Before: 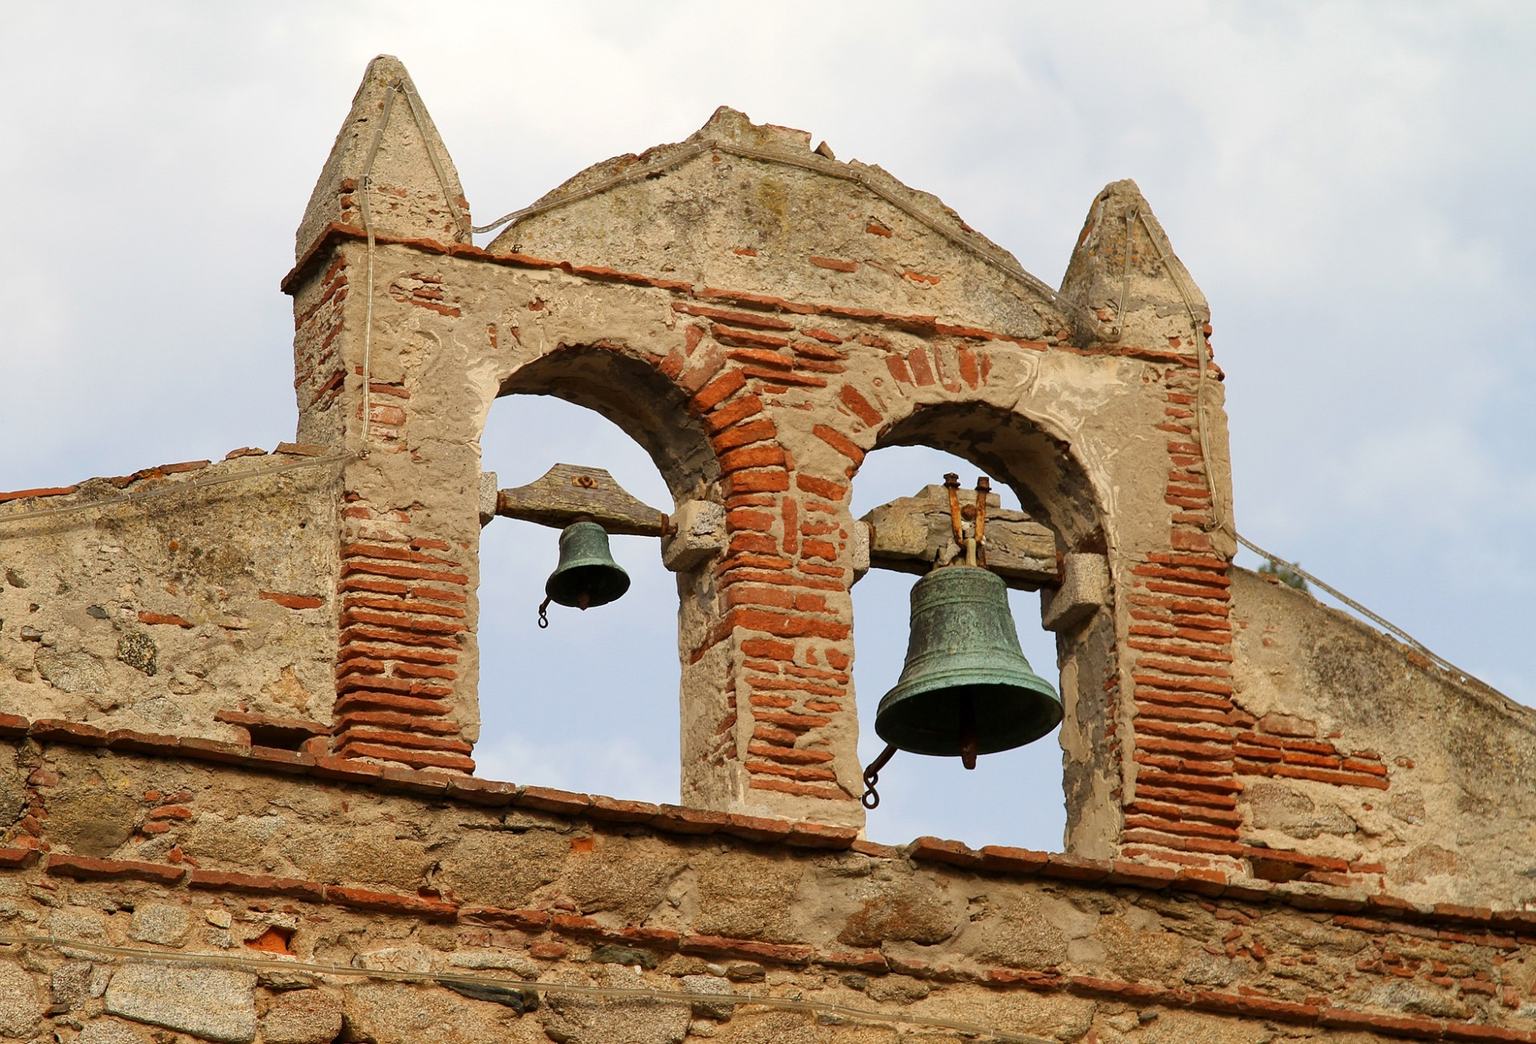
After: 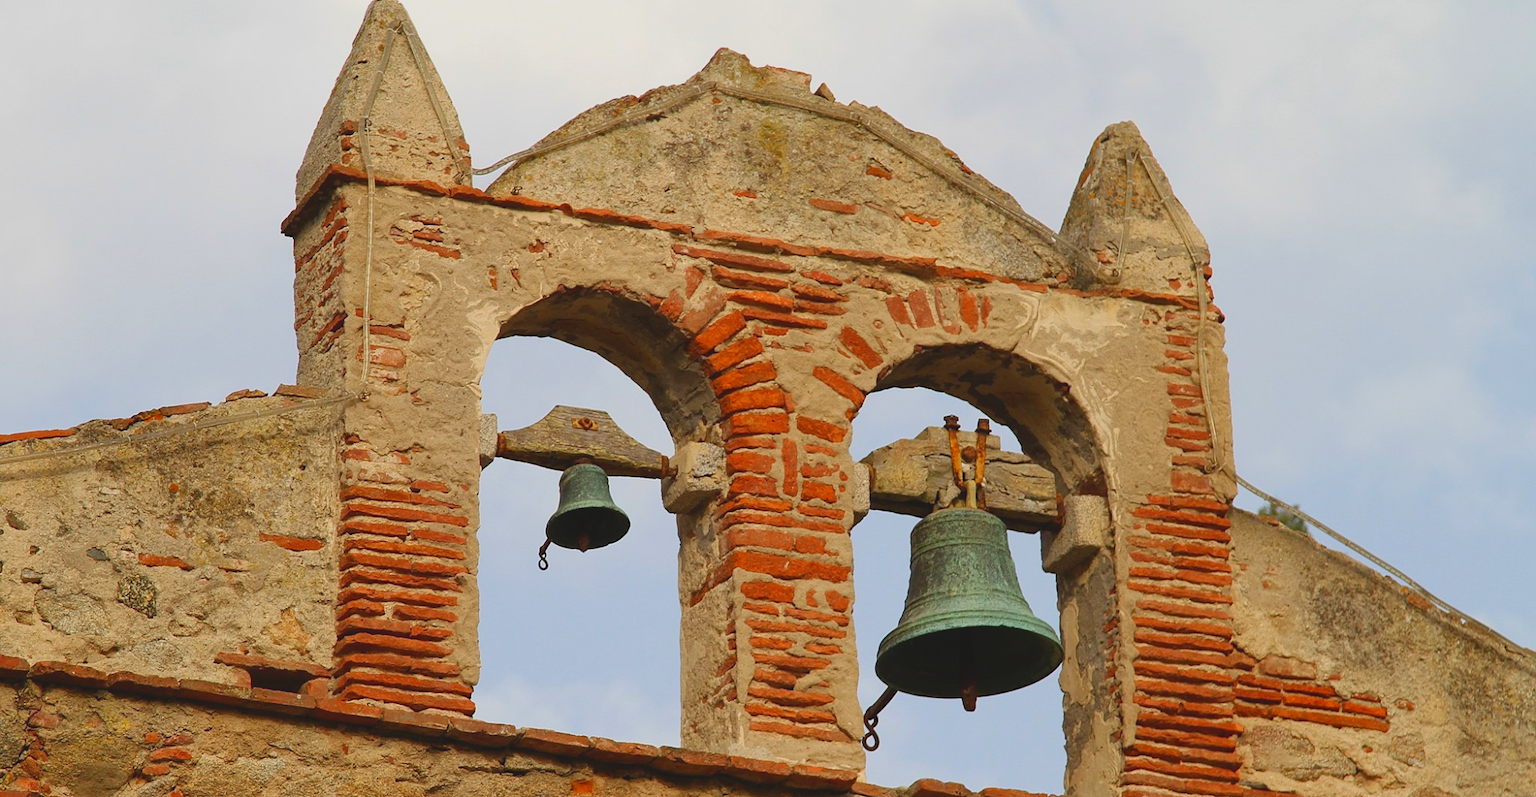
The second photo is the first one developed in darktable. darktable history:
crop: top 5.656%, bottom 17.887%
contrast brightness saturation: contrast -0.181, saturation 0.187
